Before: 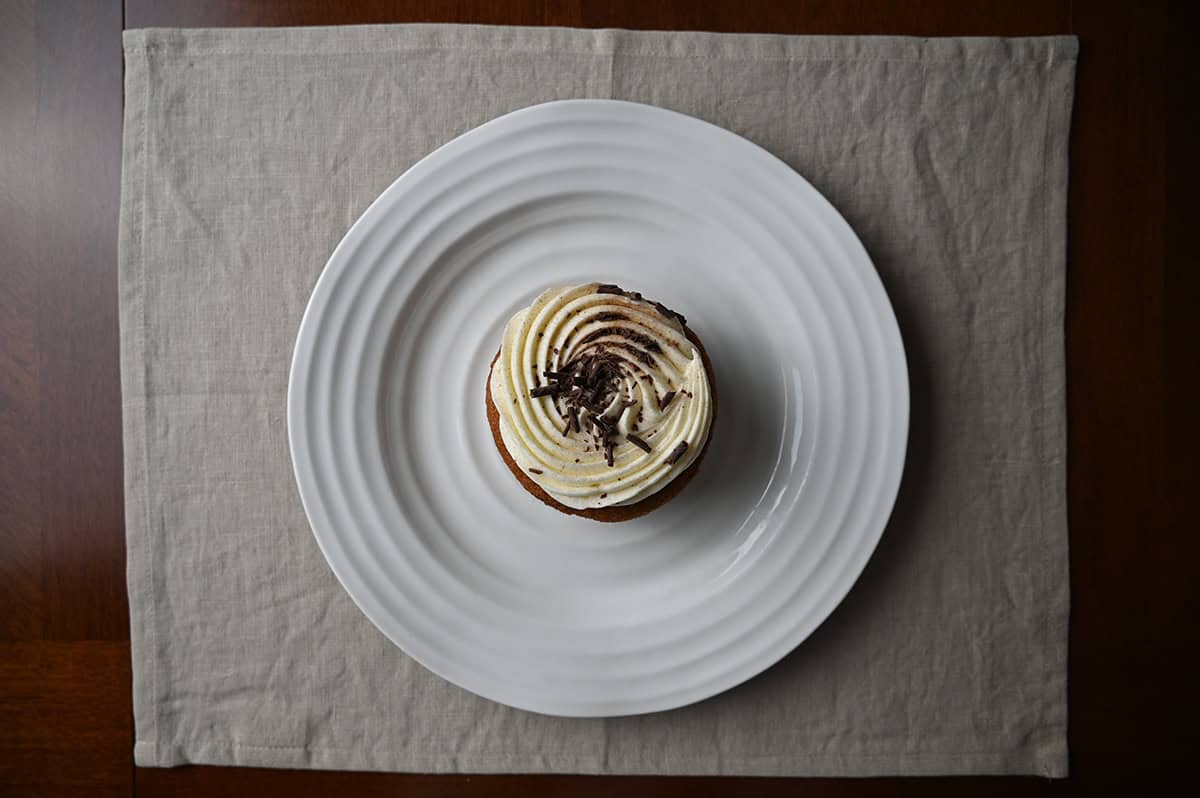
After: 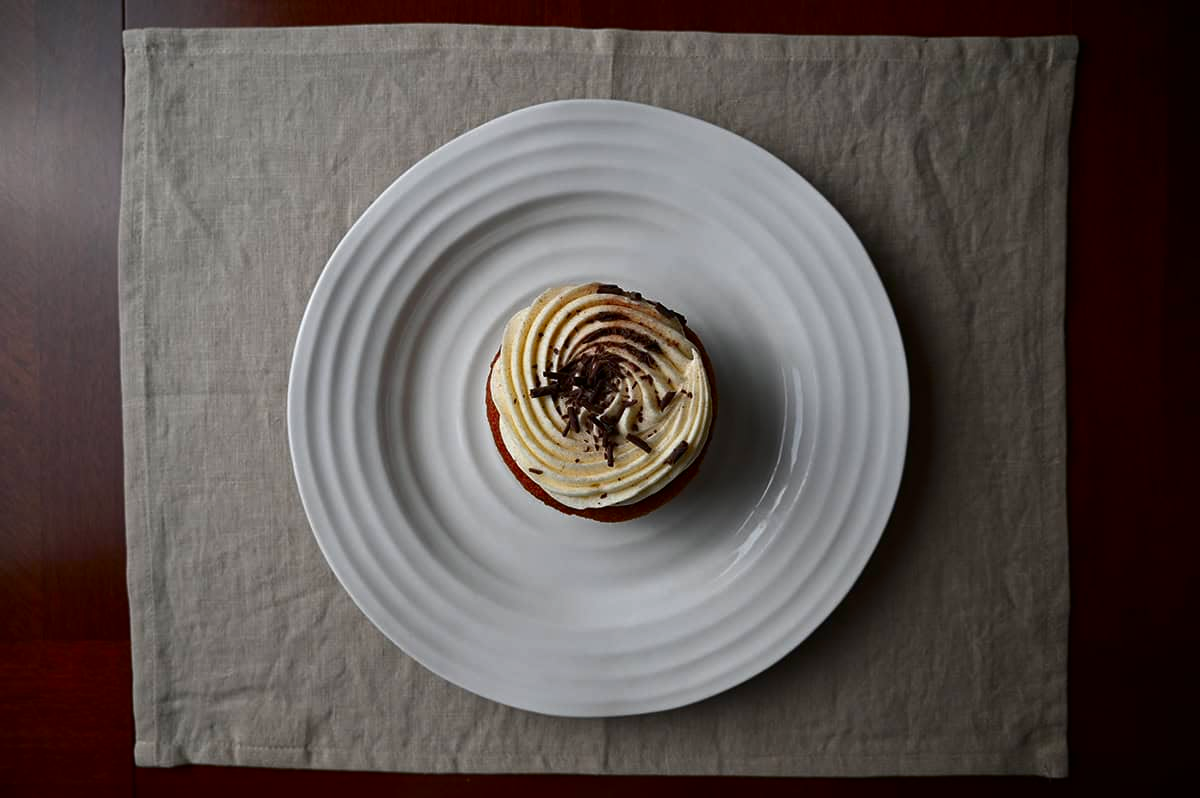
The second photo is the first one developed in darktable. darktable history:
contrast brightness saturation: contrast 0.07, brightness -0.14, saturation 0.11
color zones: curves: ch1 [(0.239, 0.552) (0.75, 0.5)]; ch2 [(0.25, 0.462) (0.749, 0.457)], mix 25.94%
